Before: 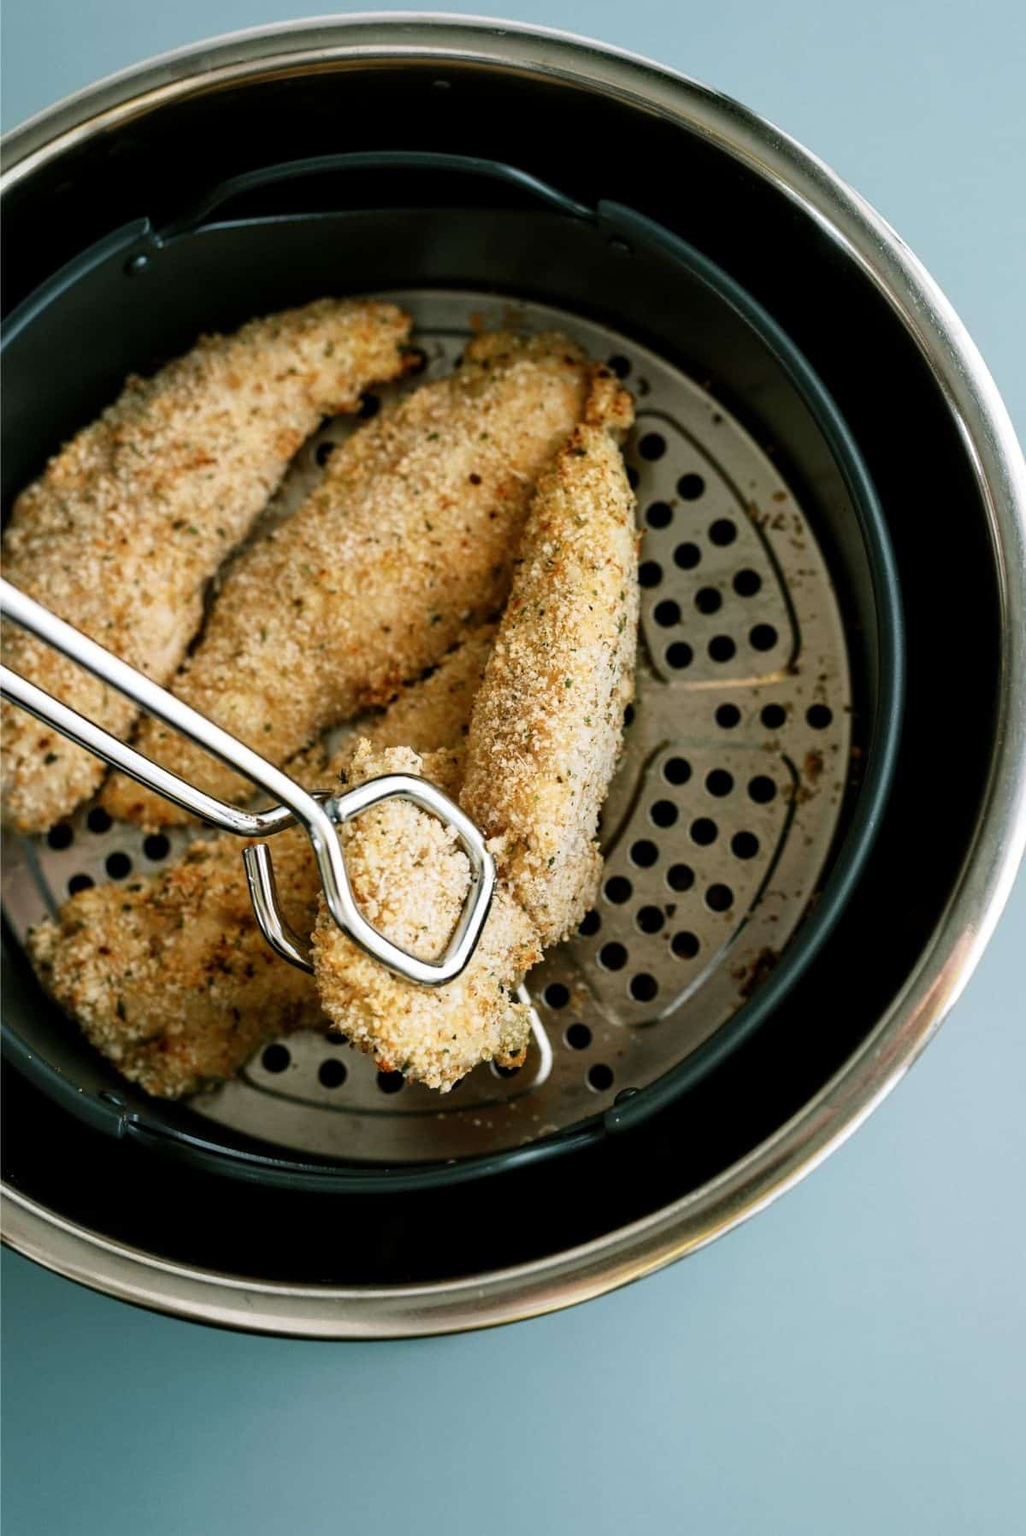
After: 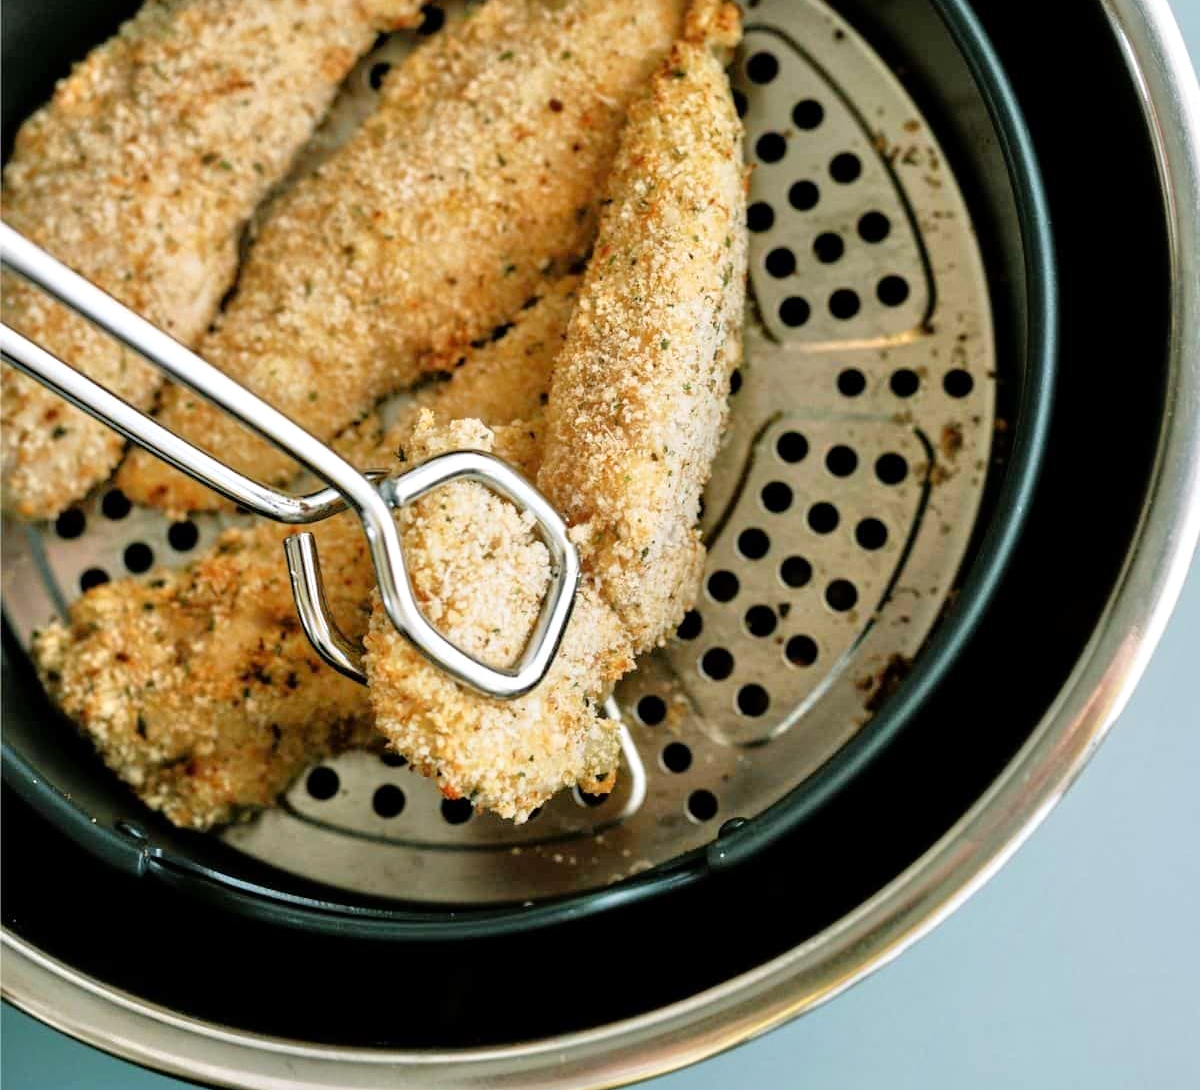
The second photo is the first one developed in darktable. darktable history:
crop and rotate: top 25.357%, bottom 13.942%
tone equalizer: -7 EV 0.15 EV, -6 EV 0.6 EV, -5 EV 1.15 EV, -4 EV 1.33 EV, -3 EV 1.15 EV, -2 EV 0.6 EV, -1 EV 0.15 EV, mask exposure compensation -0.5 EV
